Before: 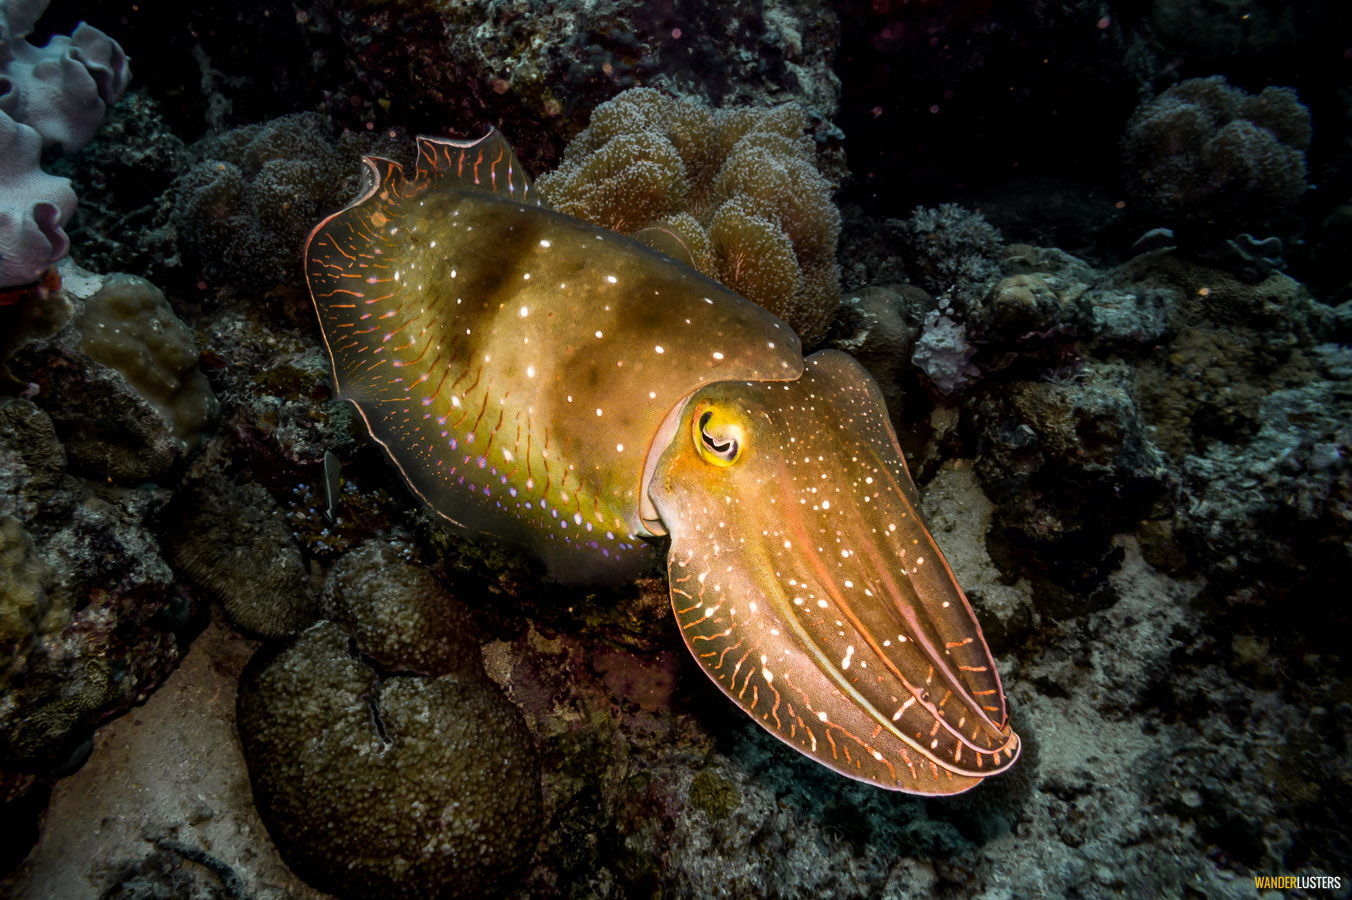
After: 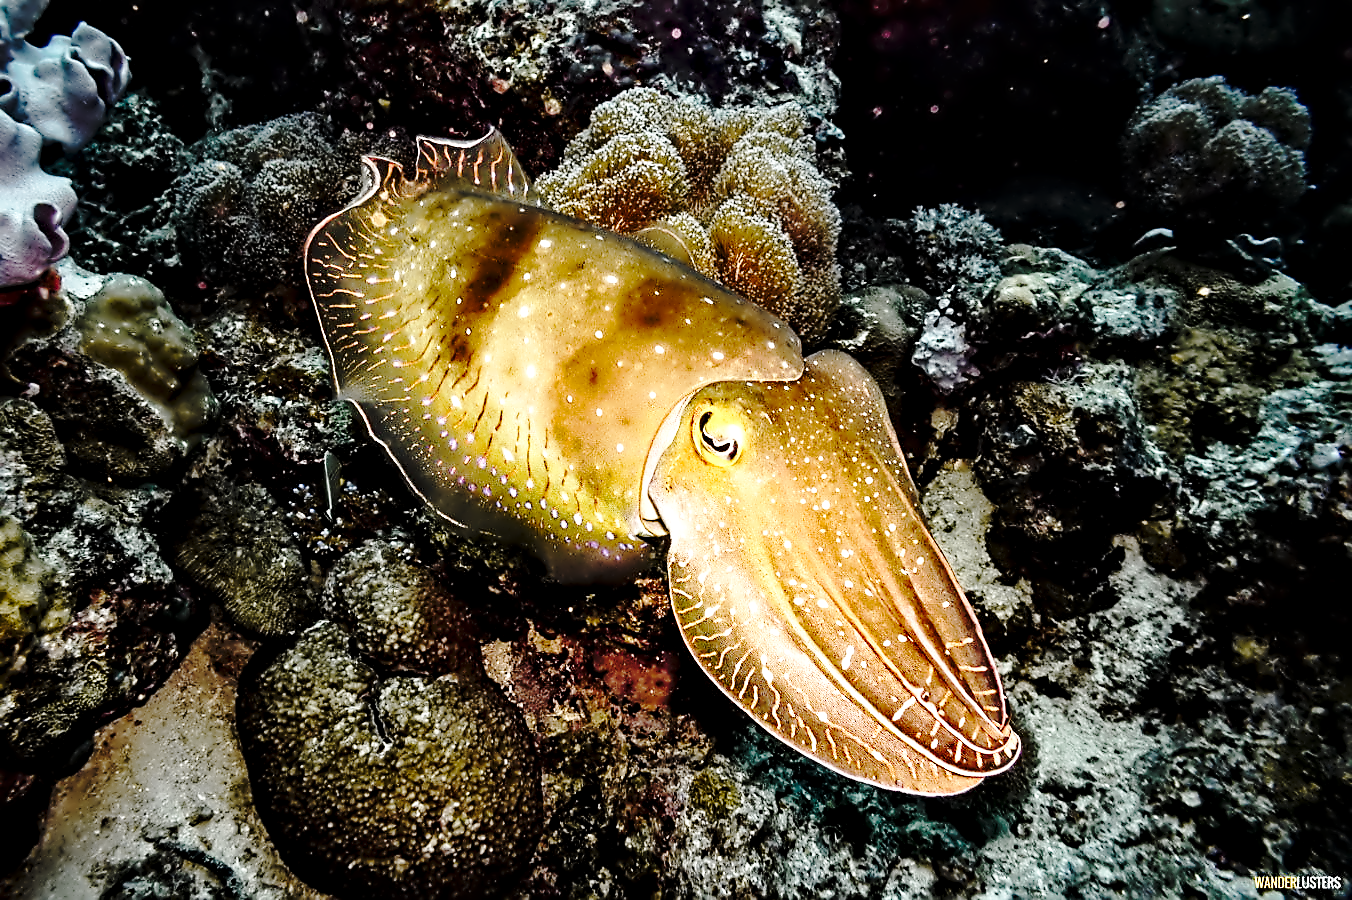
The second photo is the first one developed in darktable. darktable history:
exposure: exposure 0.551 EV, compensate highlight preservation false
contrast equalizer: octaves 7, y [[0.5, 0.542, 0.583, 0.625, 0.667, 0.708], [0.5 ×6], [0.5 ×6], [0, 0.033, 0.067, 0.1, 0.133, 0.167], [0, 0.05, 0.1, 0.15, 0.2, 0.25]]
base curve: curves: ch0 [(0, 0) (0.028, 0.03) (0.121, 0.232) (0.46, 0.748) (0.859, 0.968) (1, 1)], preserve colors none
sharpen: on, module defaults
tone curve: curves: ch0 [(0, 0) (0.003, 0.004) (0.011, 0.01) (0.025, 0.025) (0.044, 0.042) (0.069, 0.064) (0.1, 0.093) (0.136, 0.13) (0.177, 0.182) (0.224, 0.241) (0.277, 0.322) (0.335, 0.409) (0.399, 0.482) (0.468, 0.551) (0.543, 0.606) (0.623, 0.672) (0.709, 0.73) (0.801, 0.81) (0.898, 0.885) (1, 1)], preserve colors none
